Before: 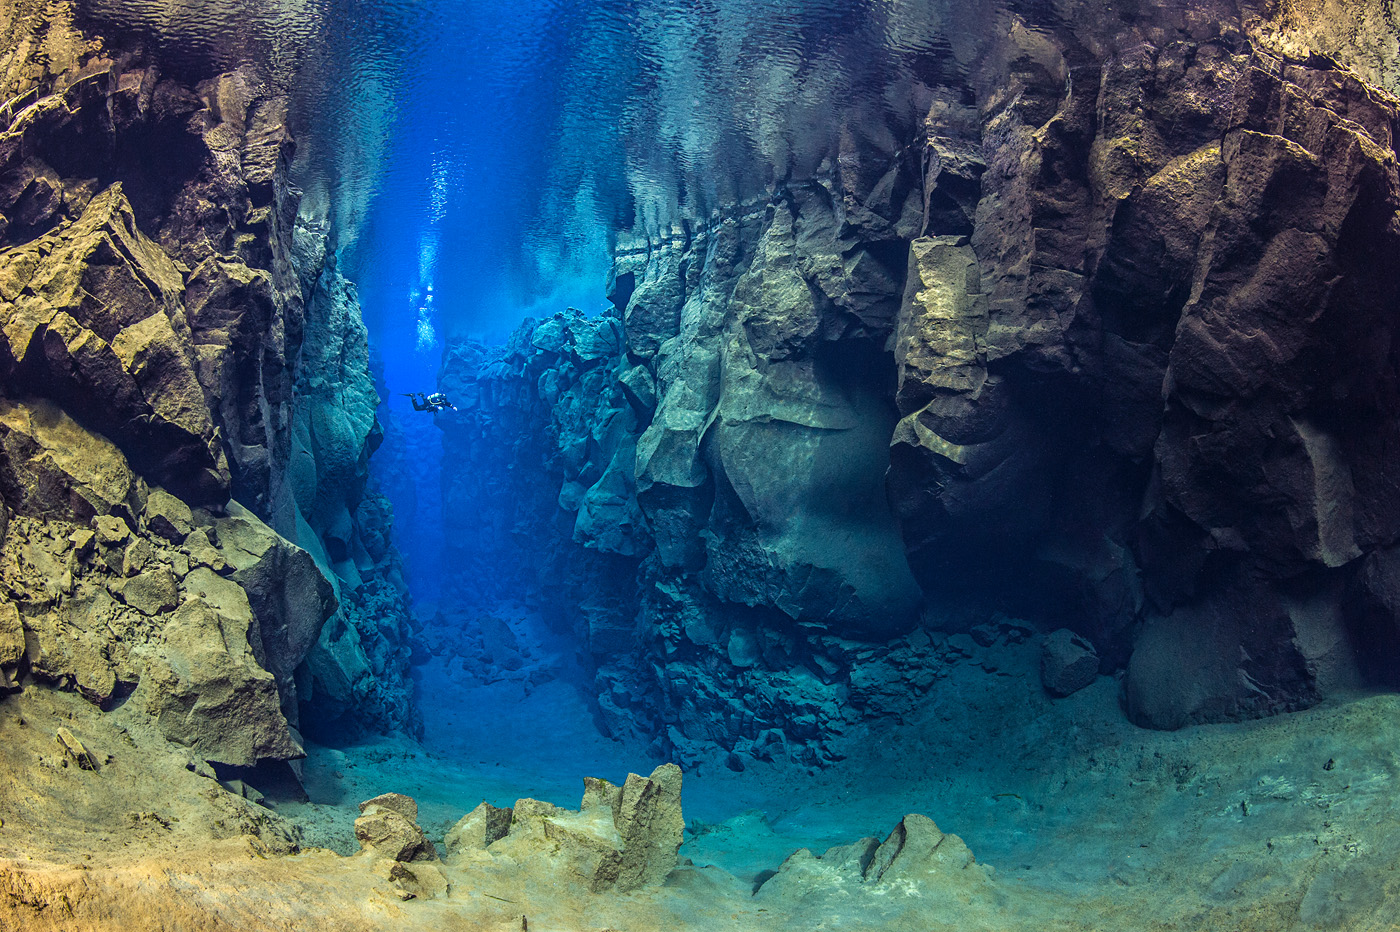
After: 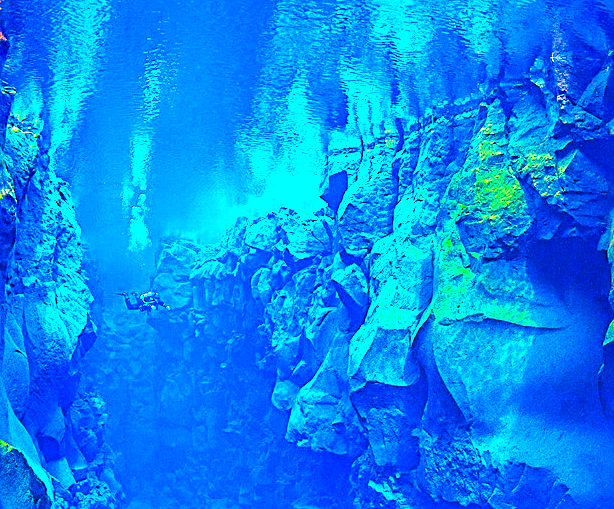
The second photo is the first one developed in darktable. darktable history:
exposure: exposure 0.563 EV, compensate highlight preservation false
color correction: highlights b* 0.045, saturation 2.97
sharpen: on, module defaults
color zones: curves: ch0 [(0, 0.559) (0.153, 0.551) (0.229, 0.5) (0.429, 0.5) (0.571, 0.5) (0.714, 0.5) (0.857, 0.5) (1, 0.559)]; ch1 [(0, 0.417) (0.112, 0.336) (0.213, 0.26) (0.429, 0.34) (0.571, 0.35) (0.683, 0.331) (0.857, 0.344) (1, 0.417)]
crop: left 20.531%, top 10.882%, right 35.584%, bottom 34.421%
color balance rgb: highlights gain › chroma 3.066%, highlights gain › hue 73.28°, perceptual saturation grading › global saturation 39.49%, perceptual brilliance grading › global brilliance 17.723%, global vibrance 45.353%
contrast brightness saturation: contrast 0.176, saturation 0.309
shadows and highlights: white point adjustment 0.911, soften with gaussian
